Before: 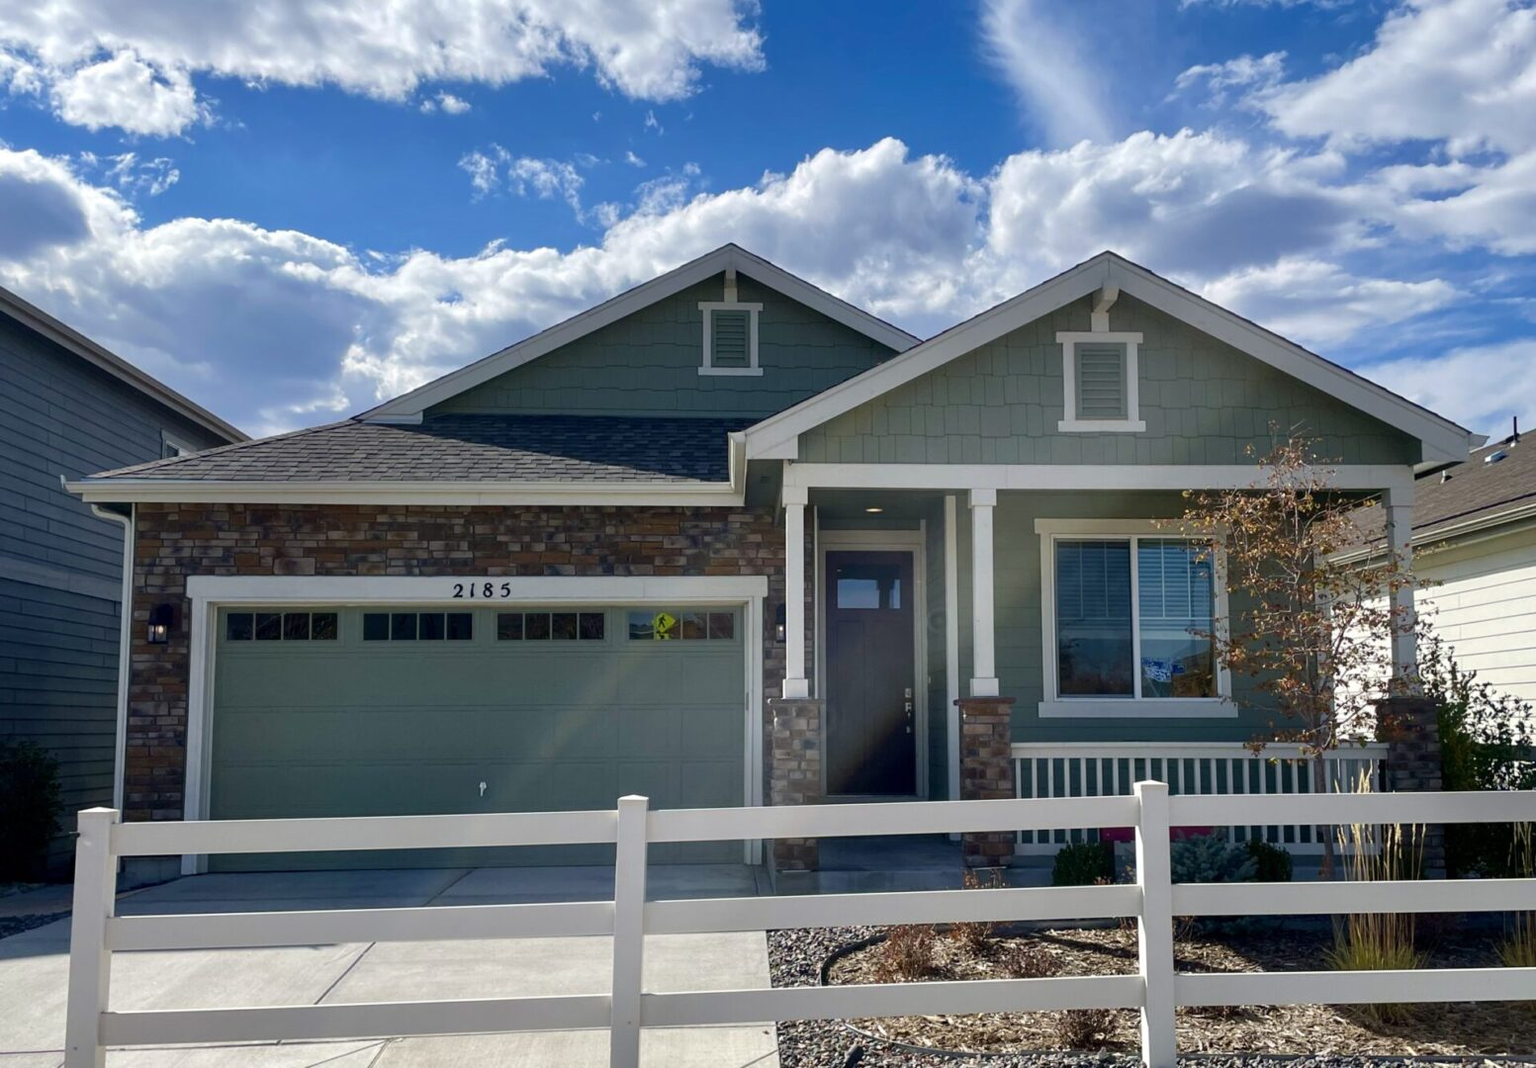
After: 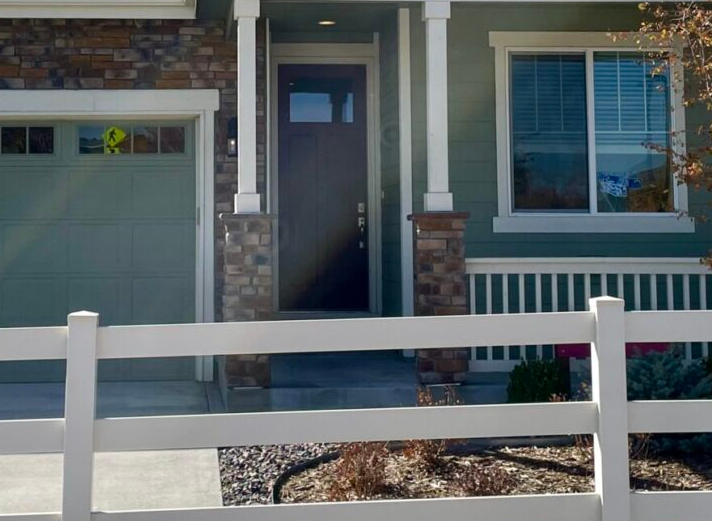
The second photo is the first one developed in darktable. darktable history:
crop: left 35.896%, top 45.704%, right 18.213%, bottom 5.973%
